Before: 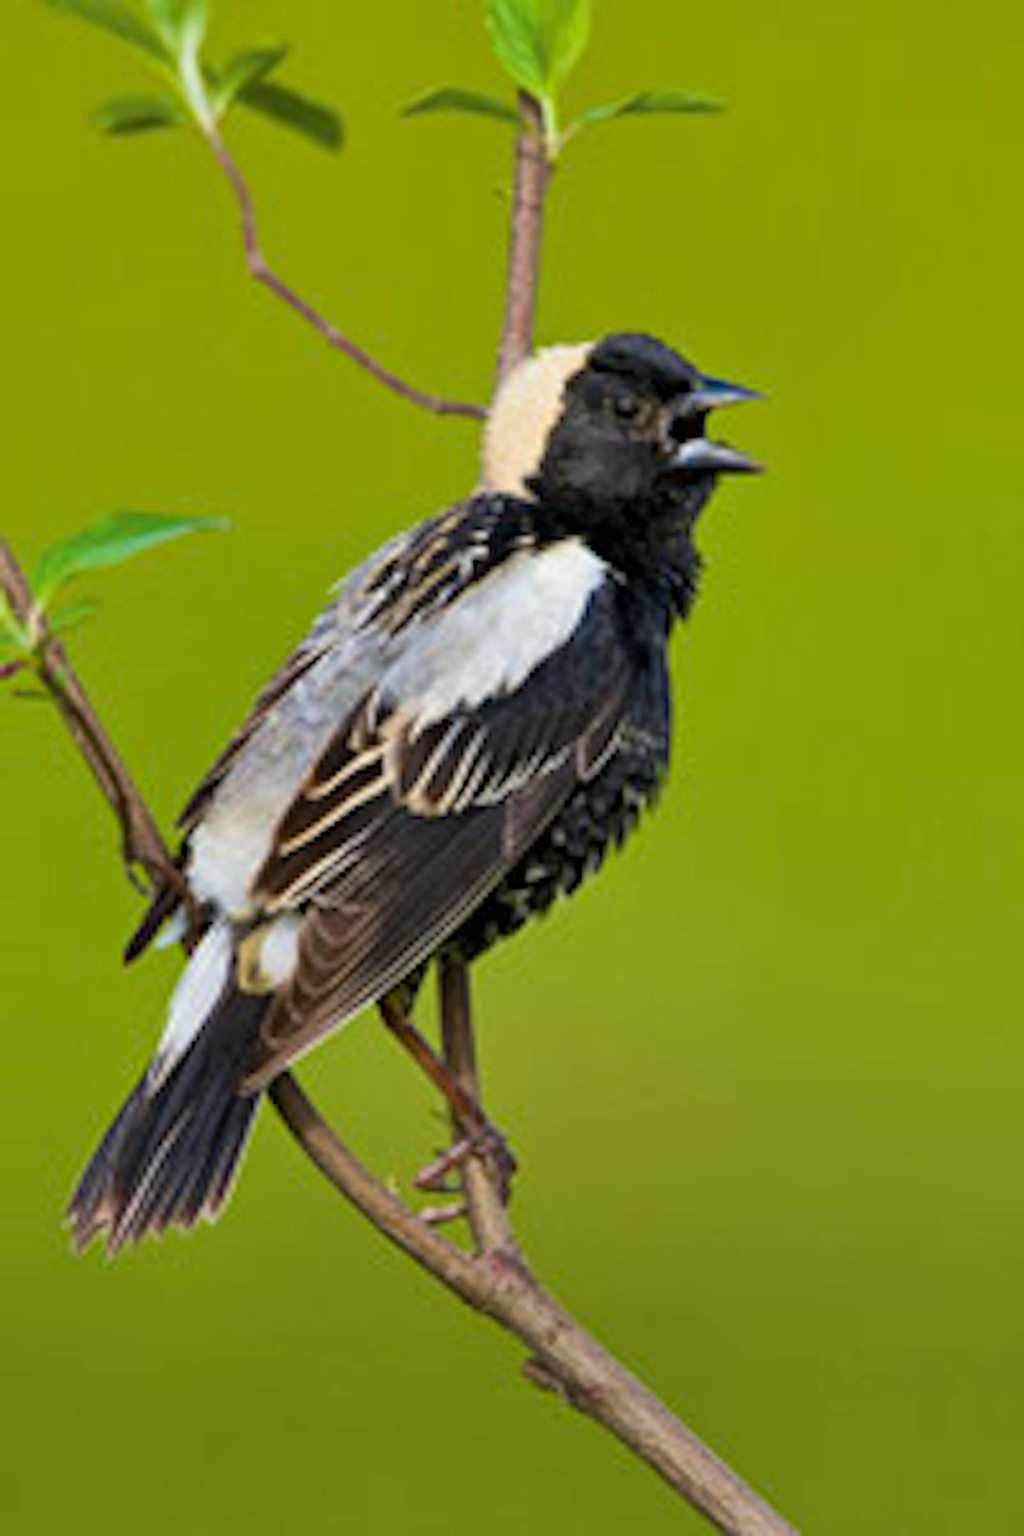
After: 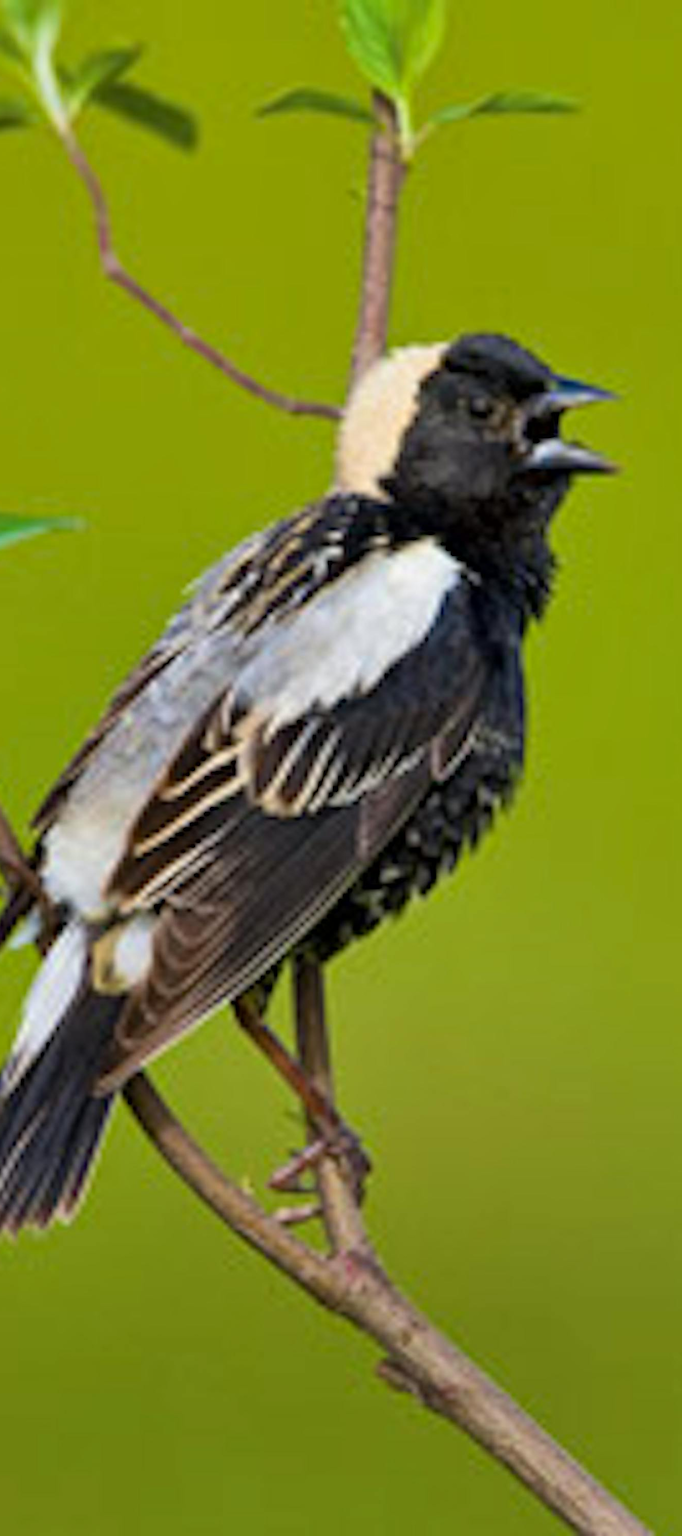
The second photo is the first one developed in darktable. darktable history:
crop and rotate: left 14.293%, right 19.095%
